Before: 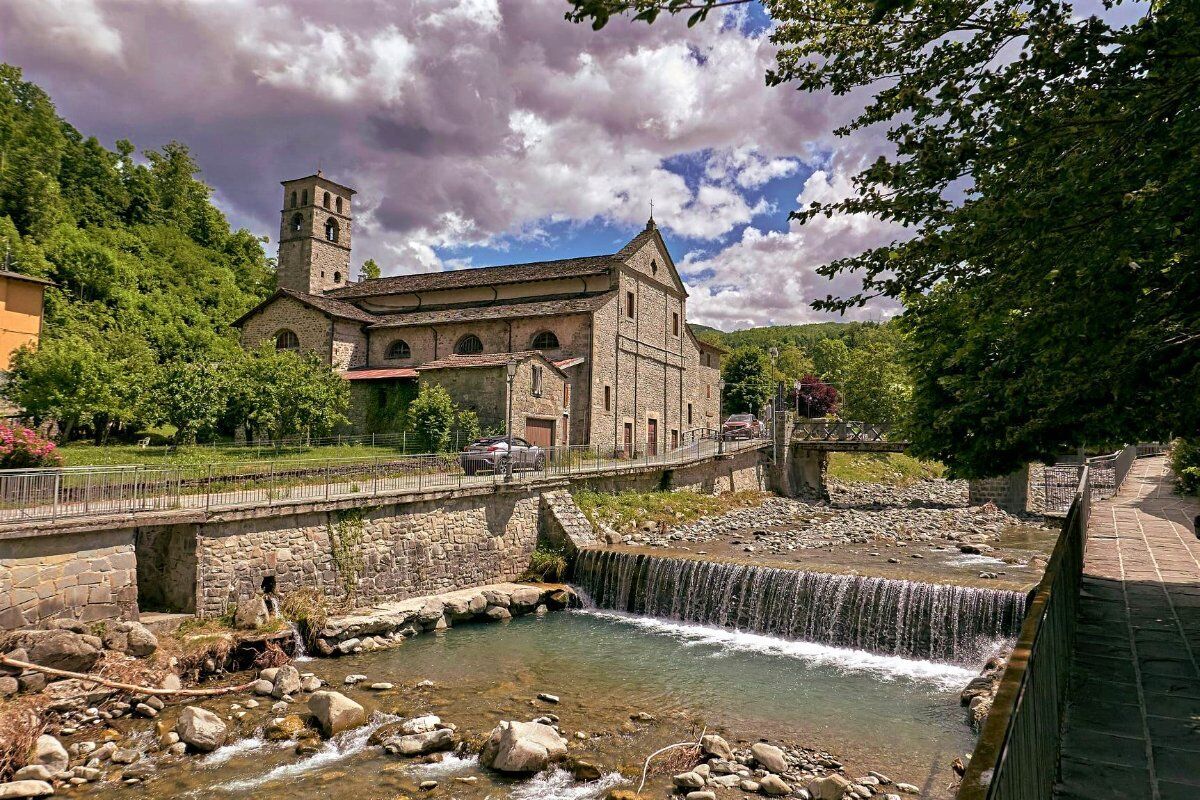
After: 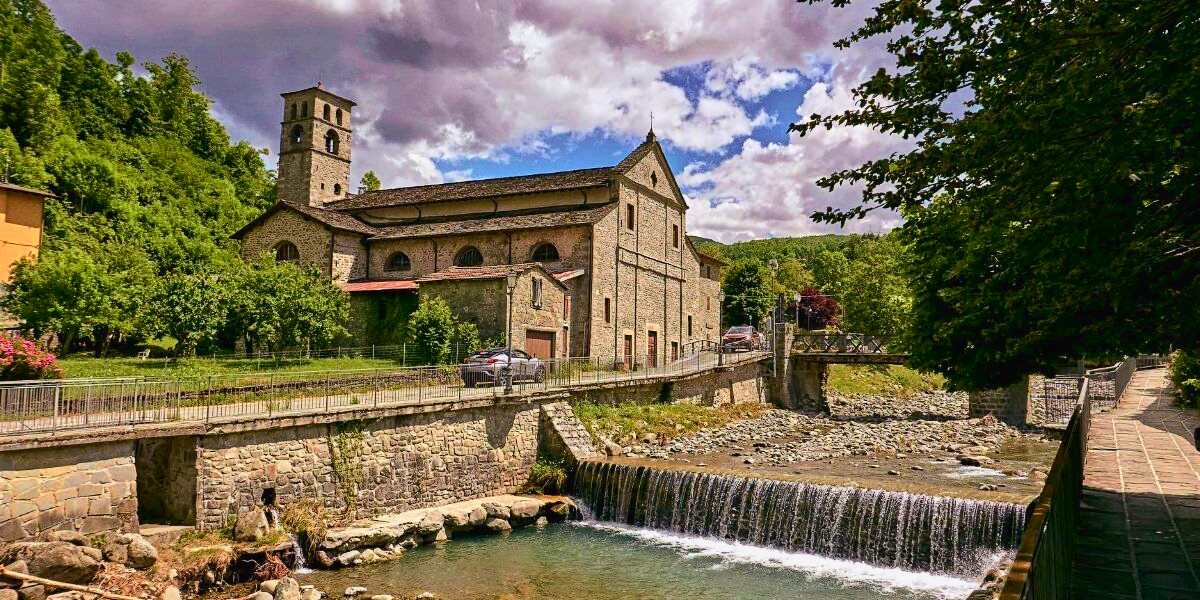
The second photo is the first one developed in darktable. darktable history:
tone curve: curves: ch0 [(0, 0.011) (0.139, 0.106) (0.295, 0.271) (0.499, 0.523) (0.739, 0.782) (0.857, 0.879) (1, 0.967)]; ch1 [(0, 0) (0.272, 0.249) (0.39, 0.379) (0.469, 0.456) (0.495, 0.497) (0.524, 0.53) (0.588, 0.62) (0.725, 0.779) (1, 1)]; ch2 [(0, 0) (0.125, 0.089) (0.35, 0.317) (0.437, 0.42) (0.502, 0.499) (0.533, 0.553) (0.599, 0.638) (1, 1)], color space Lab, independent channels, preserve colors none
tone equalizer: on, module defaults
crop: top 11.046%, bottom 13.903%
